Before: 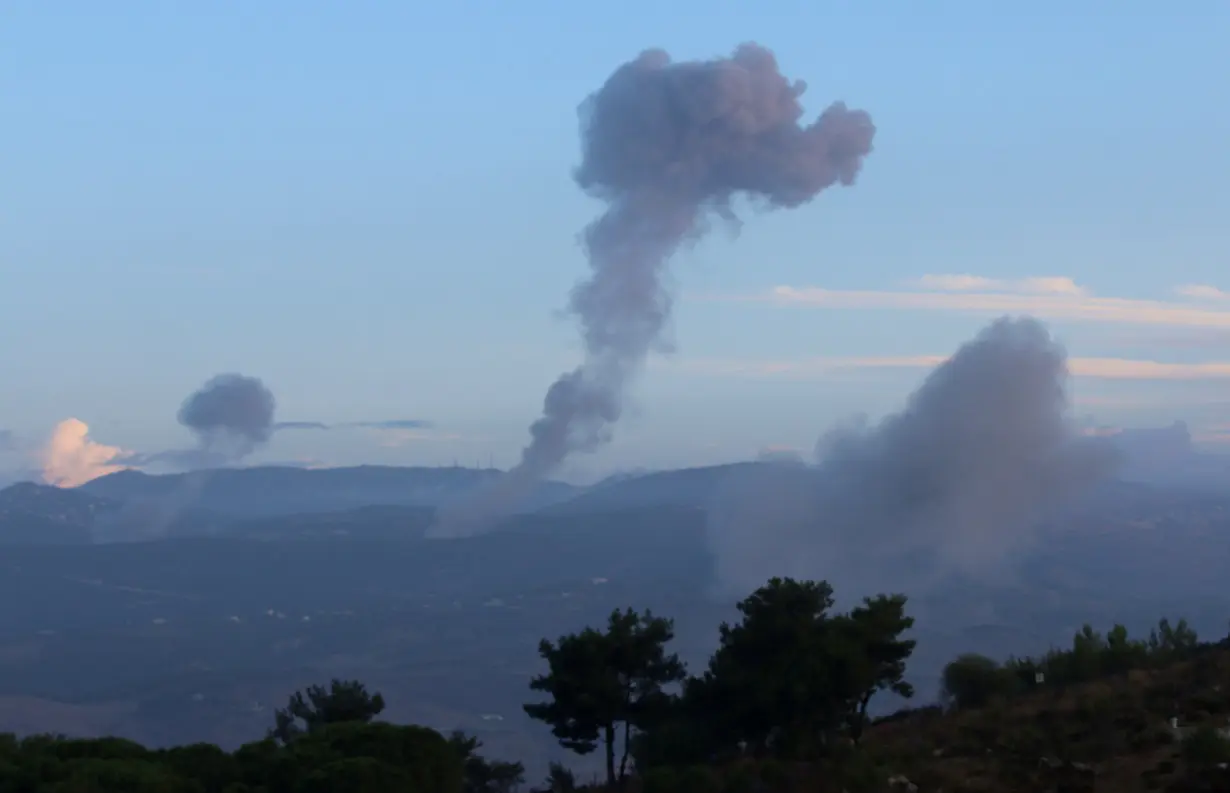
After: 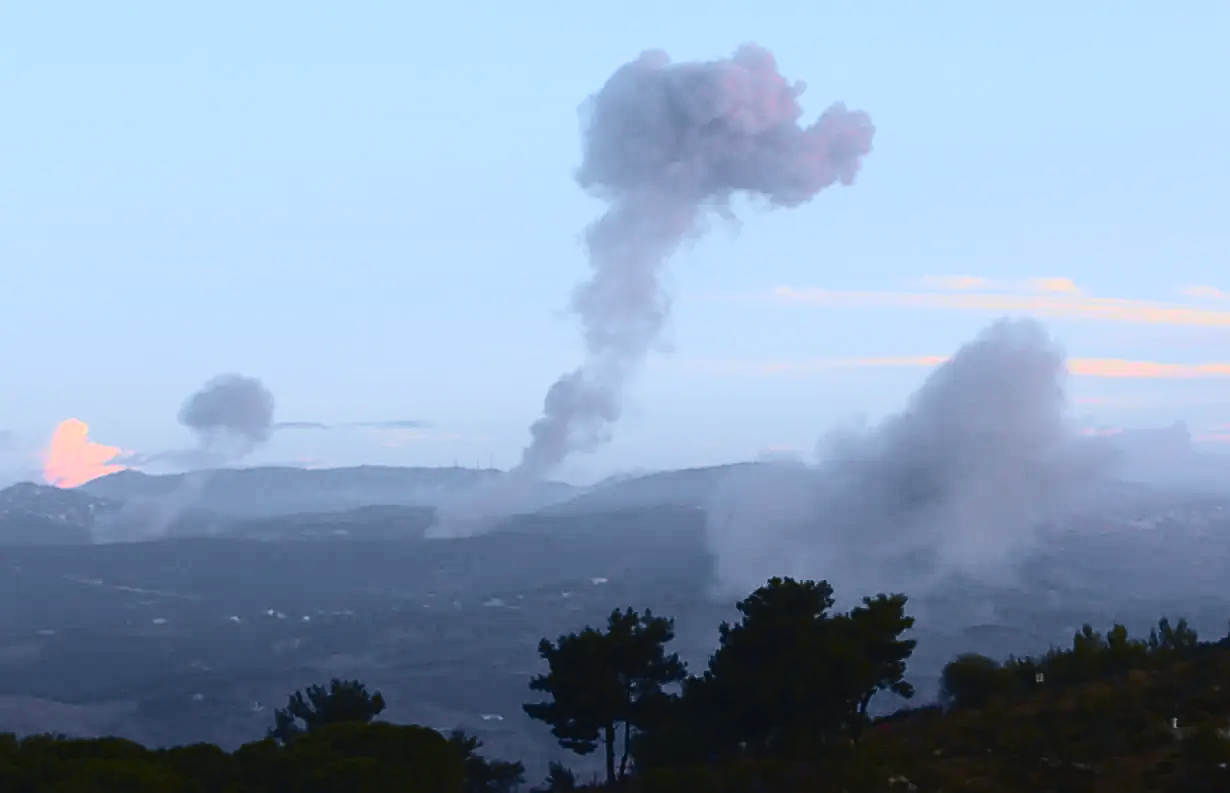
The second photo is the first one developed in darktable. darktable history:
tone curve: curves: ch0 [(0, 0.036) (0.119, 0.115) (0.466, 0.498) (0.715, 0.767) (0.817, 0.865) (1, 0.998)]; ch1 [(0, 0) (0.377, 0.416) (0.44, 0.461) (0.487, 0.49) (0.514, 0.517) (0.536, 0.577) (0.66, 0.724) (1, 1)]; ch2 [(0, 0) (0.38, 0.405) (0.463, 0.443) (0.492, 0.486) (0.526, 0.541) (0.578, 0.598) (0.653, 0.698) (1, 1)], color space Lab, independent channels, preserve colors none
sharpen: on, module defaults
rgb curve: curves: ch0 [(0, 0) (0.284, 0.292) (0.505, 0.644) (1, 1)], compensate middle gray true
